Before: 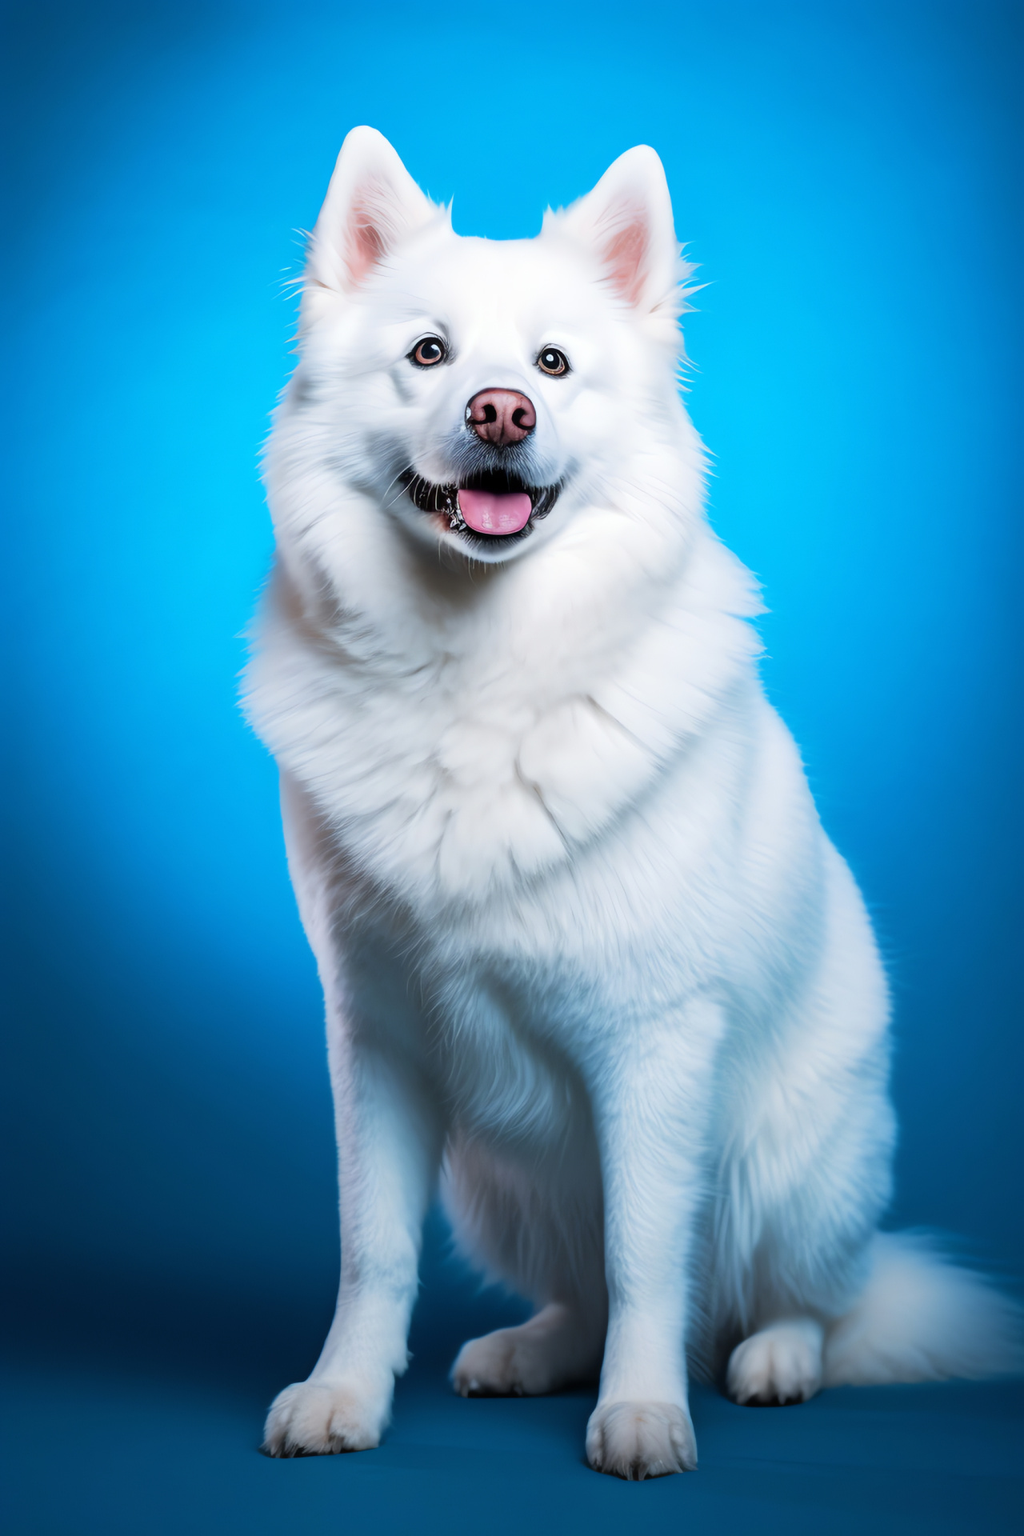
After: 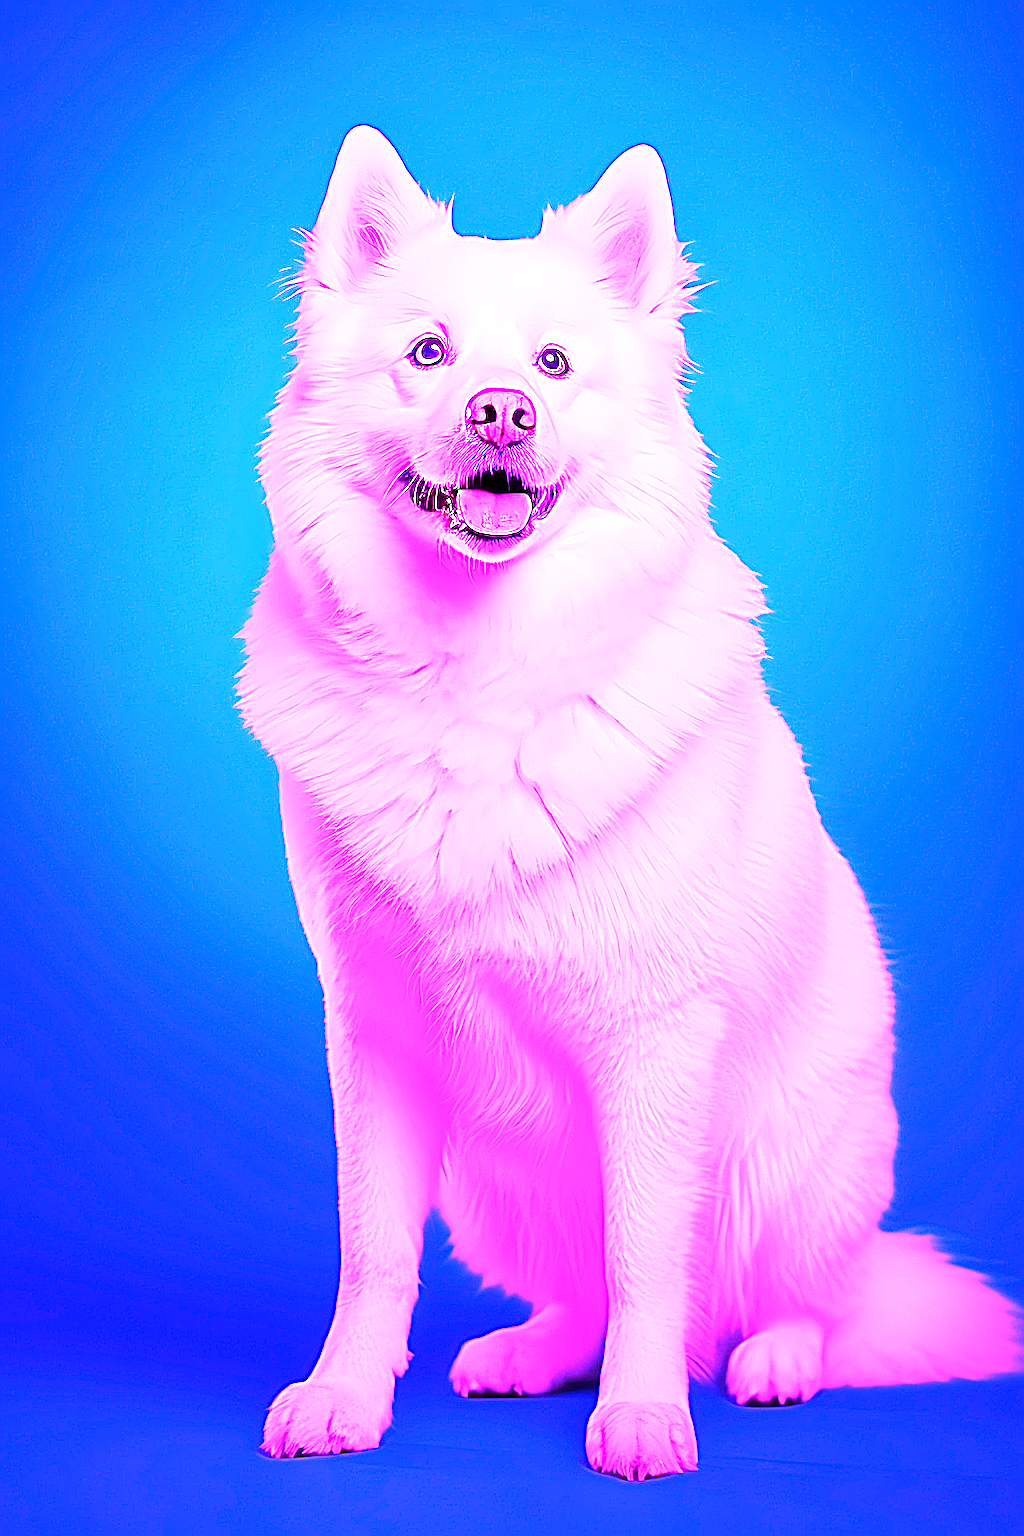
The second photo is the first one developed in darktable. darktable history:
sharpen: on, module defaults
white balance: red 8, blue 8
